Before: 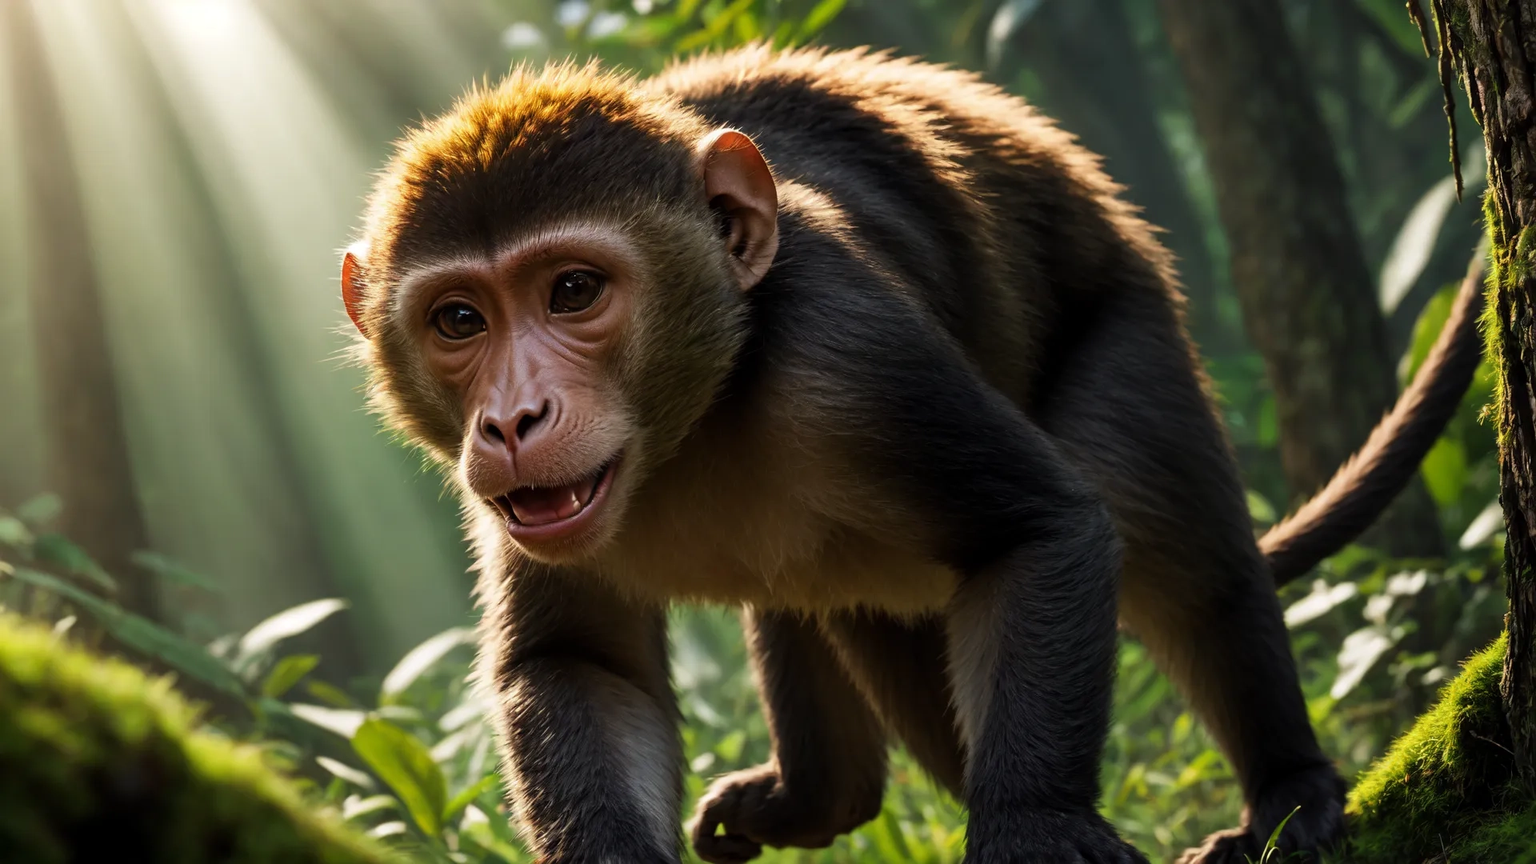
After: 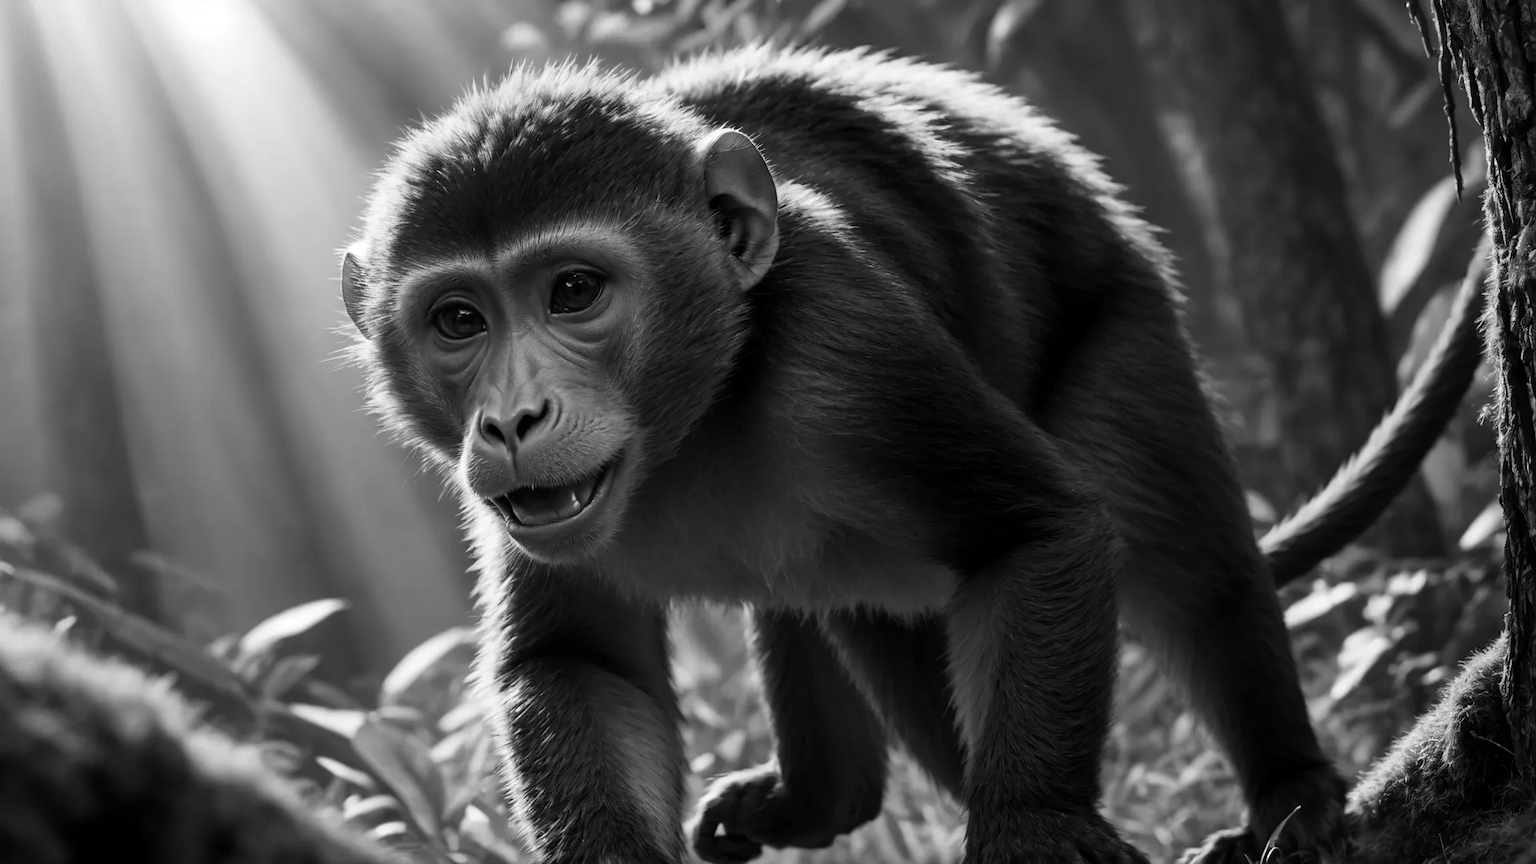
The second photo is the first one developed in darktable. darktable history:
color zones: curves: ch1 [(0, 0.006) (0.094, 0.285) (0.171, 0.001) (0.429, 0.001) (0.571, 0.003) (0.714, 0.004) (0.857, 0.004) (1, 0.006)]
monochrome: a 0, b 0, size 0.5, highlights 0.57
